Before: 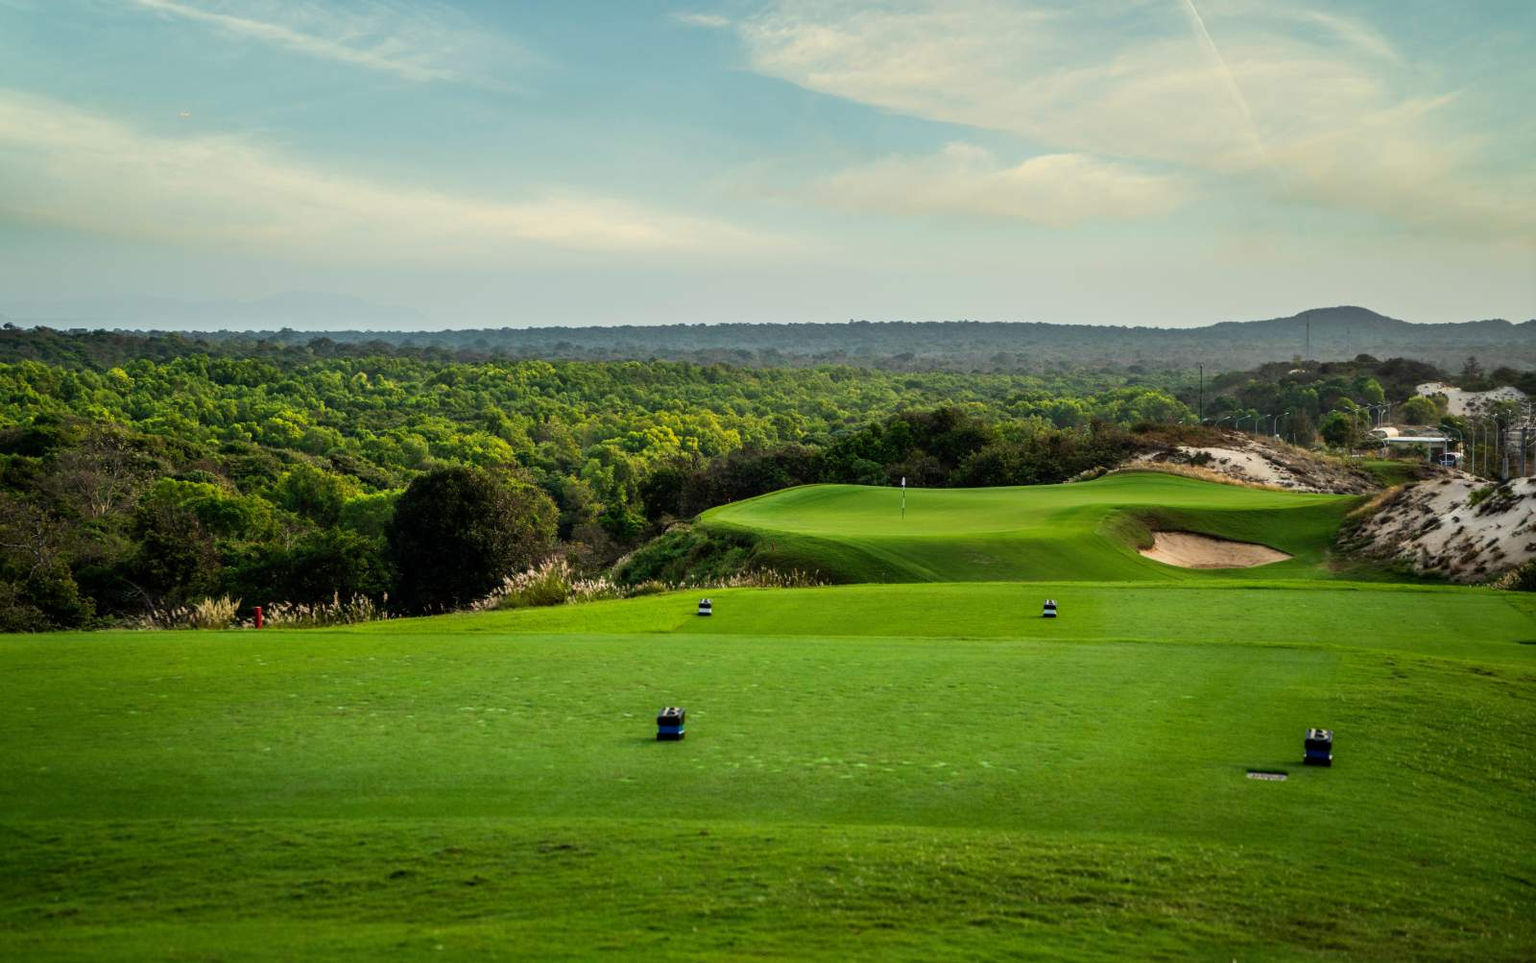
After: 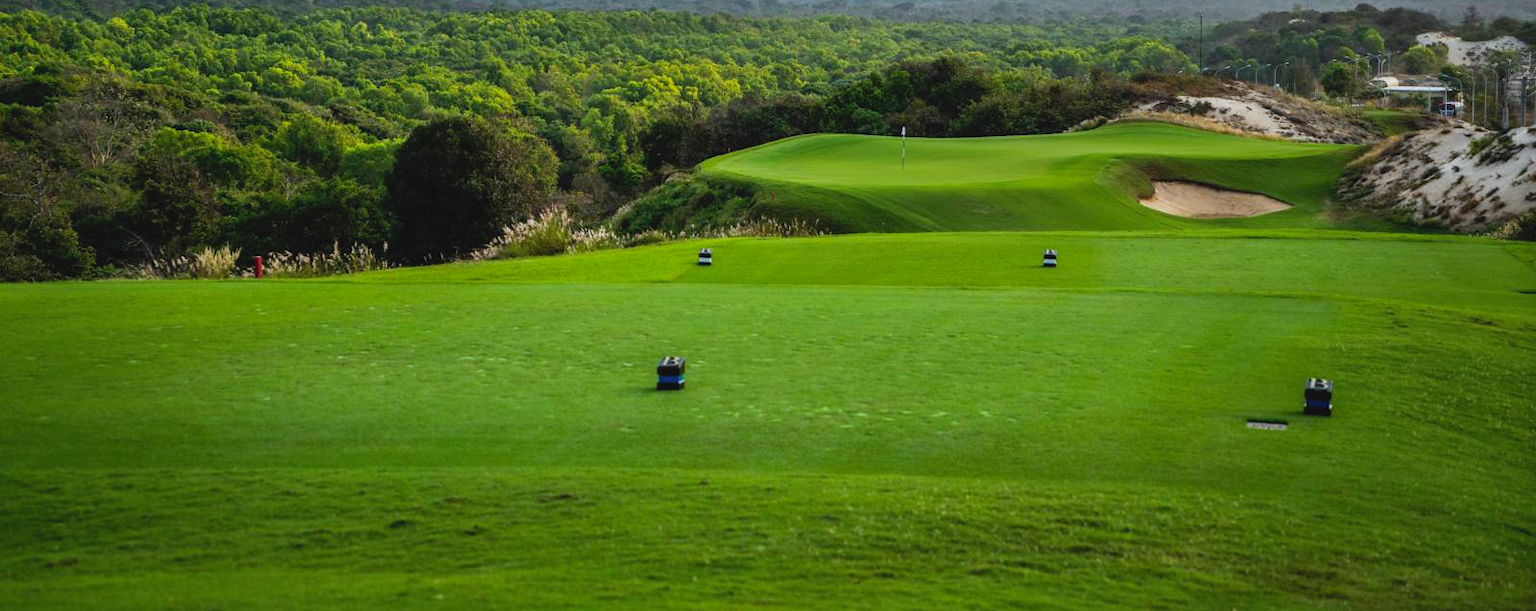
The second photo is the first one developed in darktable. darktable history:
crop and rotate: top 36.435%
white balance: red 0.954, blue 1.079
levels: levels [0.018, 0.493, 1]
contrast brightness saturation: contrast -0.11
